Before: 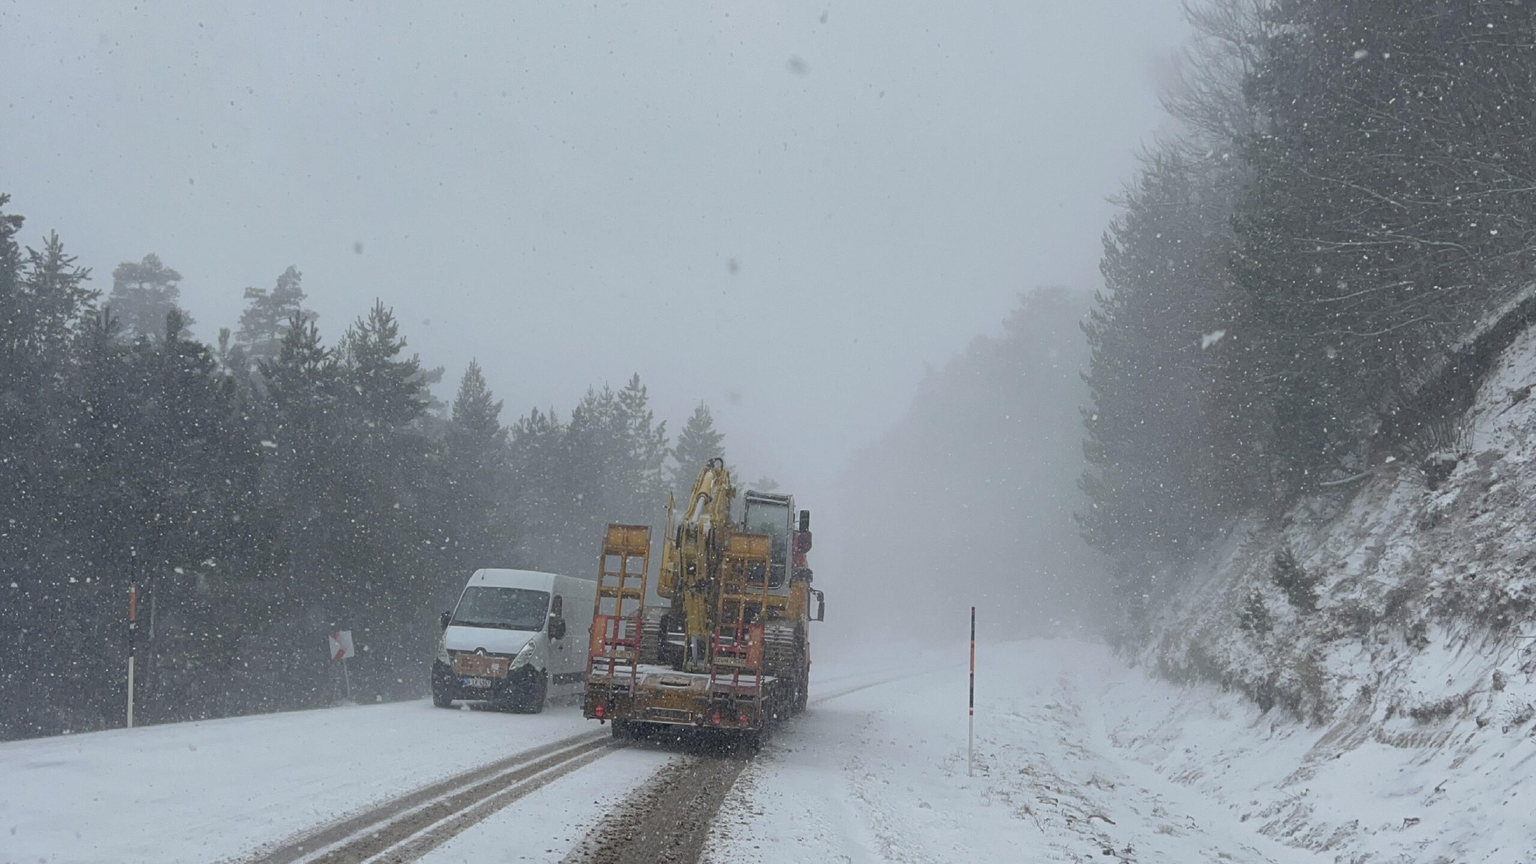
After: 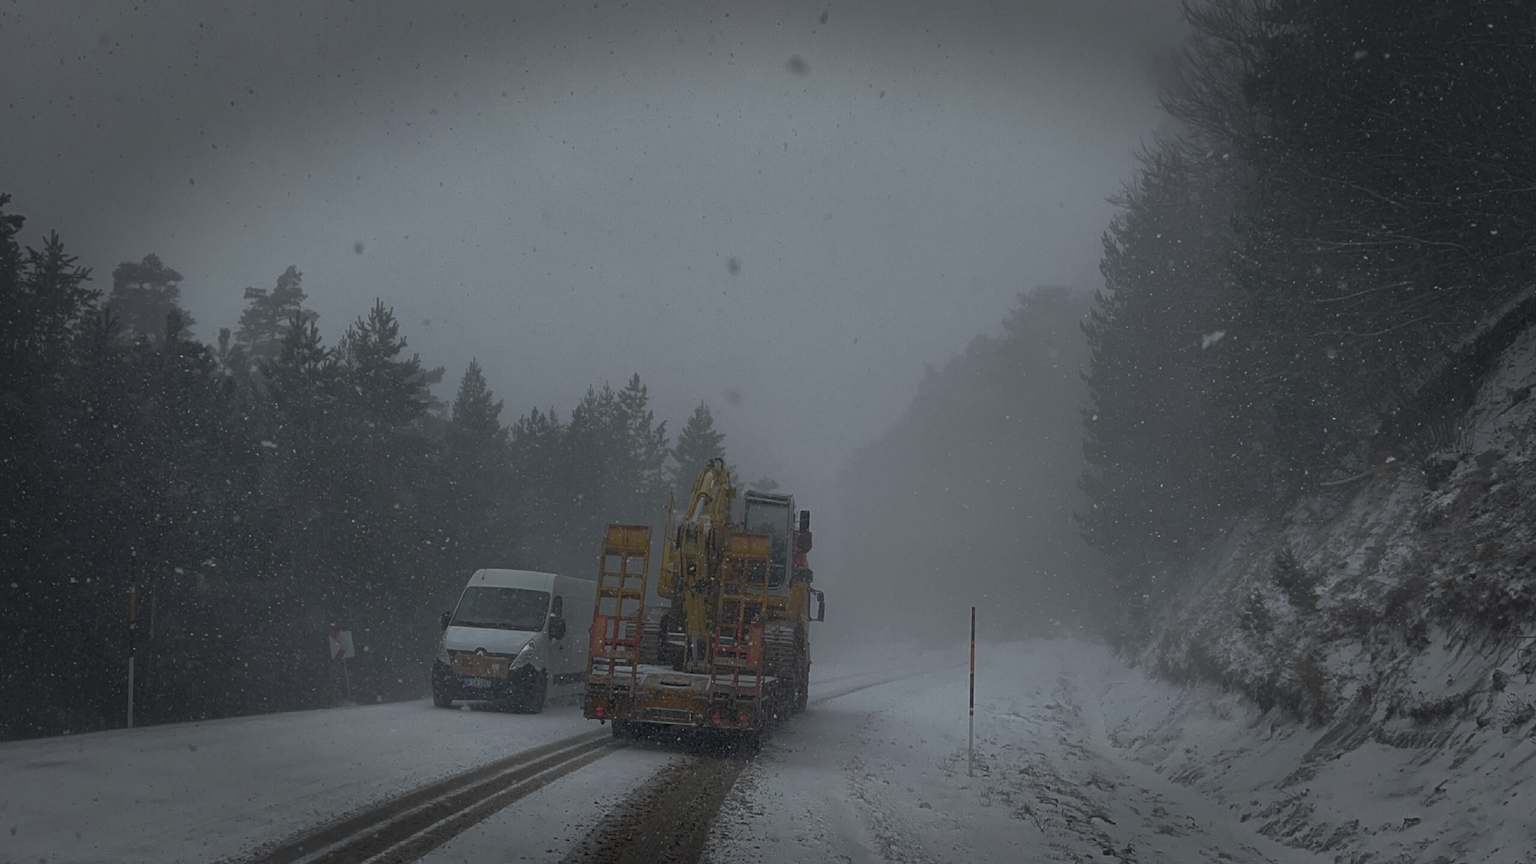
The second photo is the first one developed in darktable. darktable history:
base curve: curves: ch0 [(0, 0) (0.564, 0.291) (0.802, 0.731) (1, 1)]
vignetting: fall-off start 66.7%, fall-off radius 39.74%, brightness -0.576, saturation -0.258, automatic ratio true, width/height ratio 0.671, dithering 16-bit output
